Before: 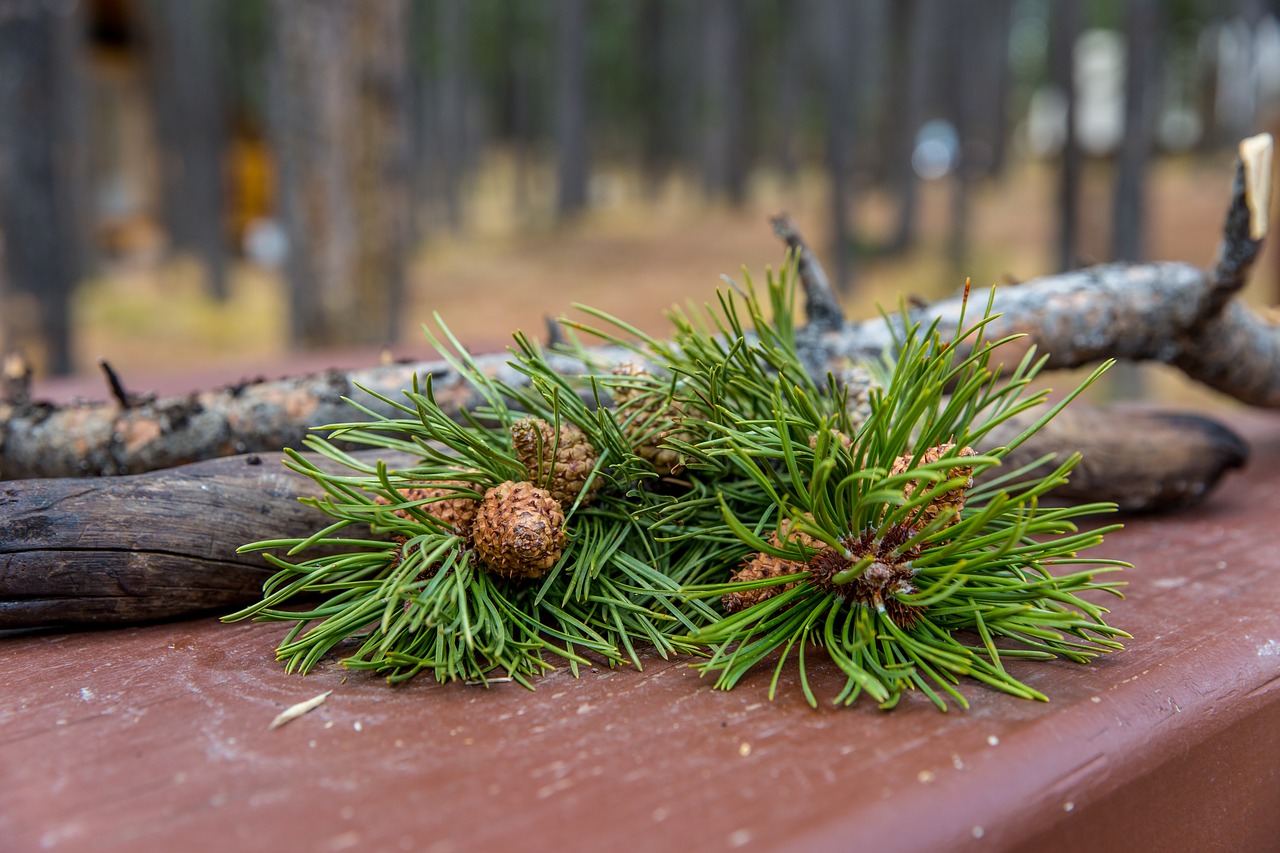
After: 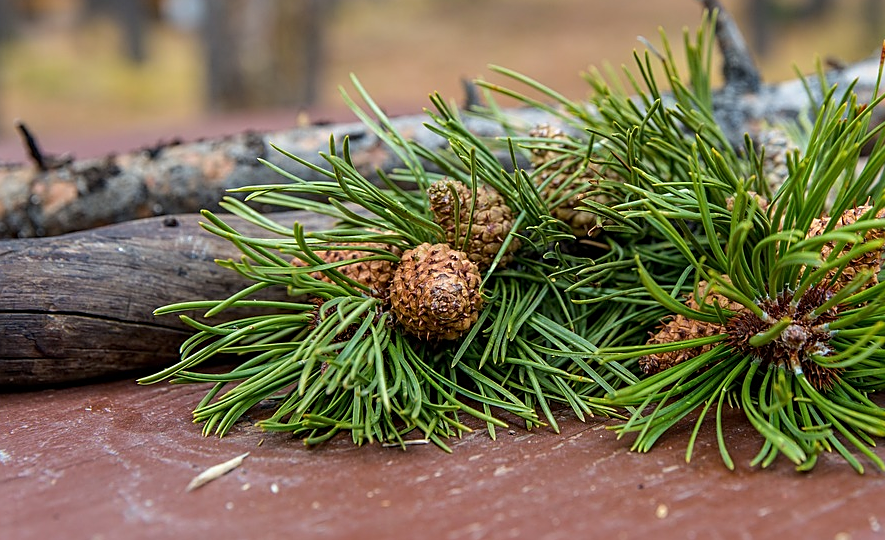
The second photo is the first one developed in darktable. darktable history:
crop: left 6.529%, top 28.004%, right 24.3%, bottom 8.657%
sharpen: on, module defaults
